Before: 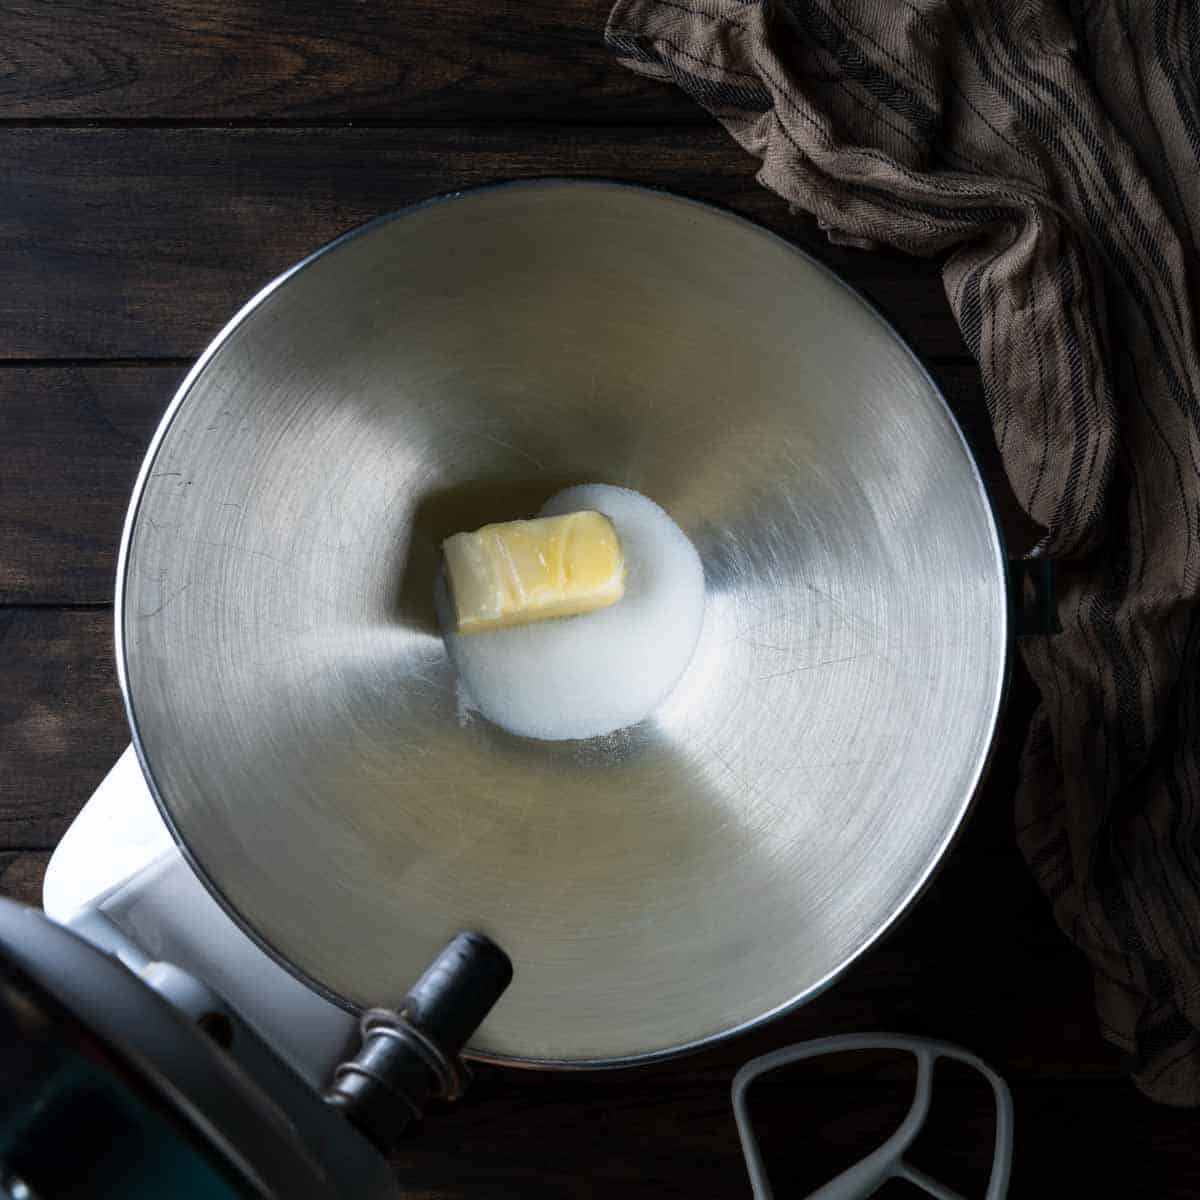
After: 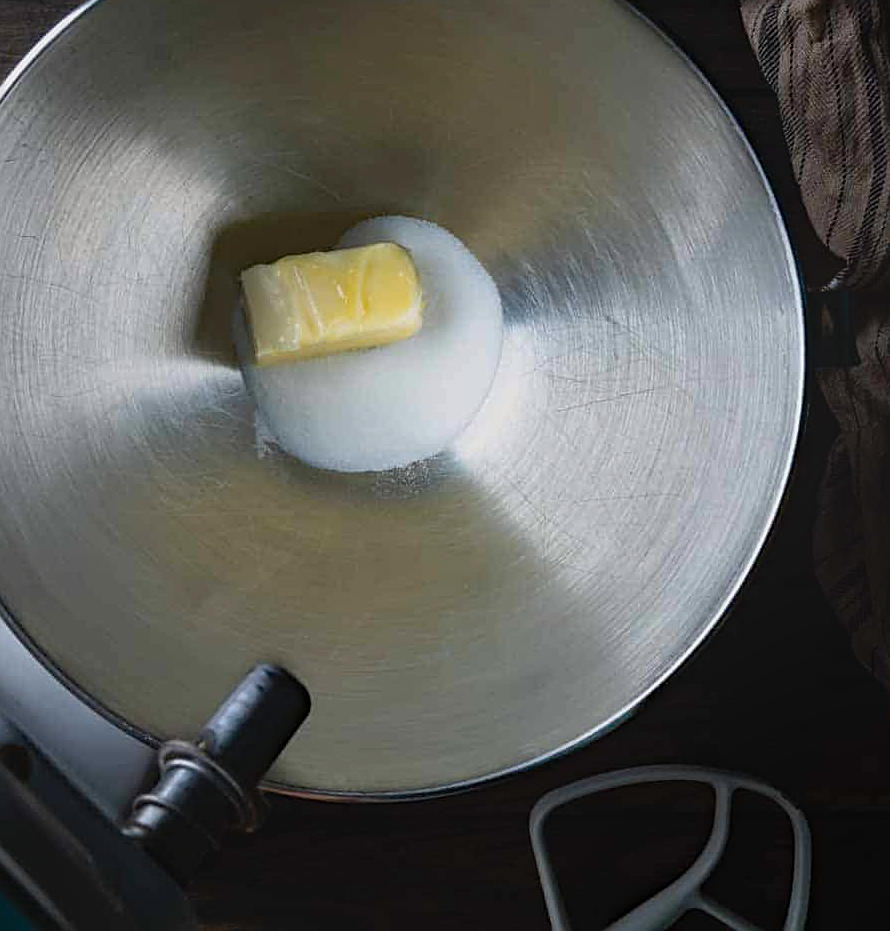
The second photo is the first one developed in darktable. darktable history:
haze removal: compatibility mode true, adaptive false
sharpen: on, module defaults
crop: left 16.882%, top 22.372%, right 8.913%
local contrast: highlights 67%, shadows 66%, detail 83%, midtone range 0.324
tone equalizer: on, module defaults
